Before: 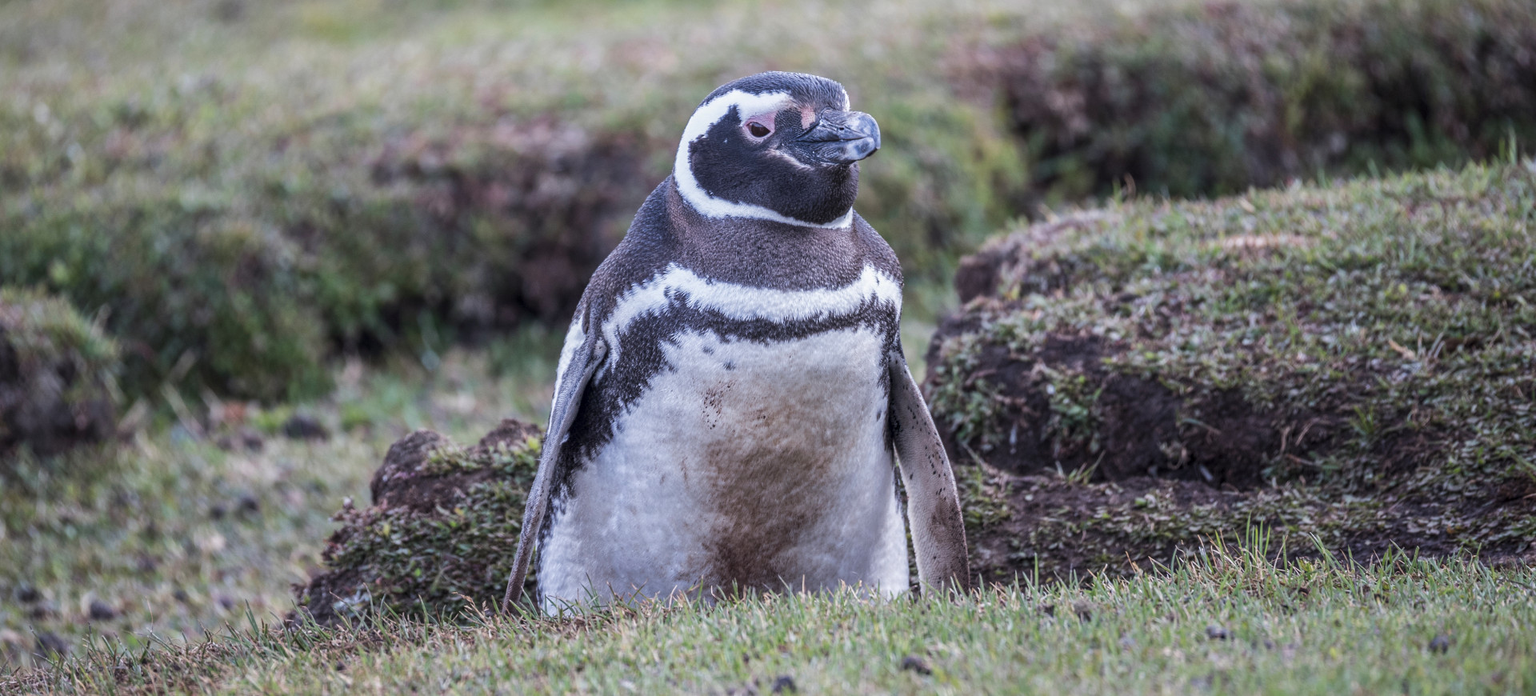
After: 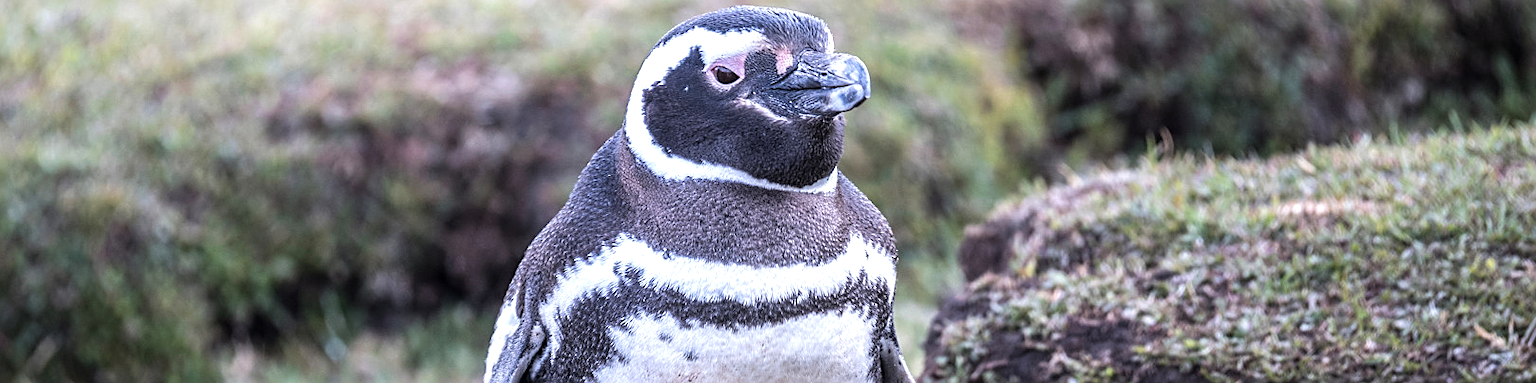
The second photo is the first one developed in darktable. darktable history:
sharpen: on, module defaults
tone equalizer: -8 EV -0.758 EV, -7 EV -0.67 EV, -6 EV -0.631 EV, -5 EV -0.422 EV, -3 EV 0.391 EV, -2 EV 0.6 EV, -1 EV 0.695 EV, +0 EV 0.776 EV
crop and rotate: left 9.673%, top 9.649%, right 6.158%, bottom 43.962%
color zones: curves: ch1 [(0, 0.469) (0.072, 0.457) (0.243, 0.494) (0.429, 0.5) (0.571, 0.5) (0.714, 0.5) (0.857, 0.5) (1, 0.469)]; ch2 [(0, 0.499) (0.143, 0.467) (0.242, 0.436) (0.429, 0.493) (0.571, 0.5) (0.714, 0.5) (0.857, 0.5) (1, 0.499)]
